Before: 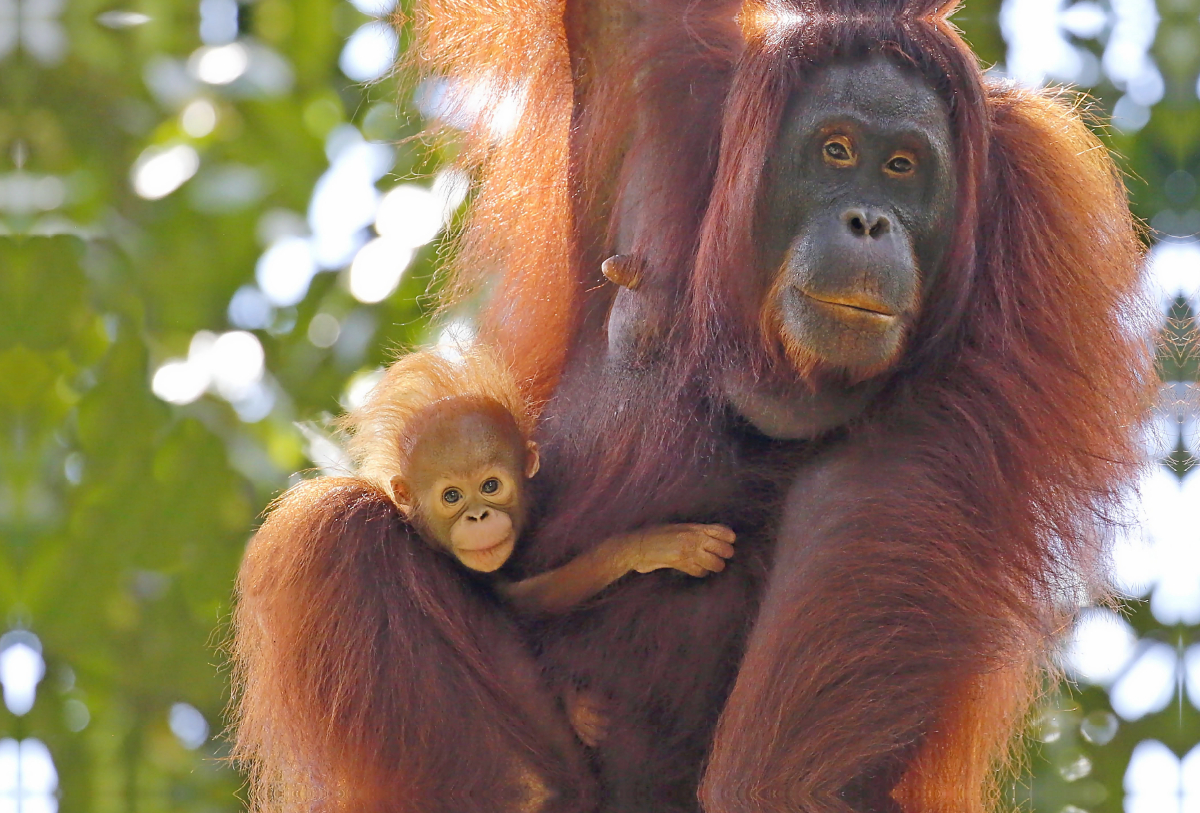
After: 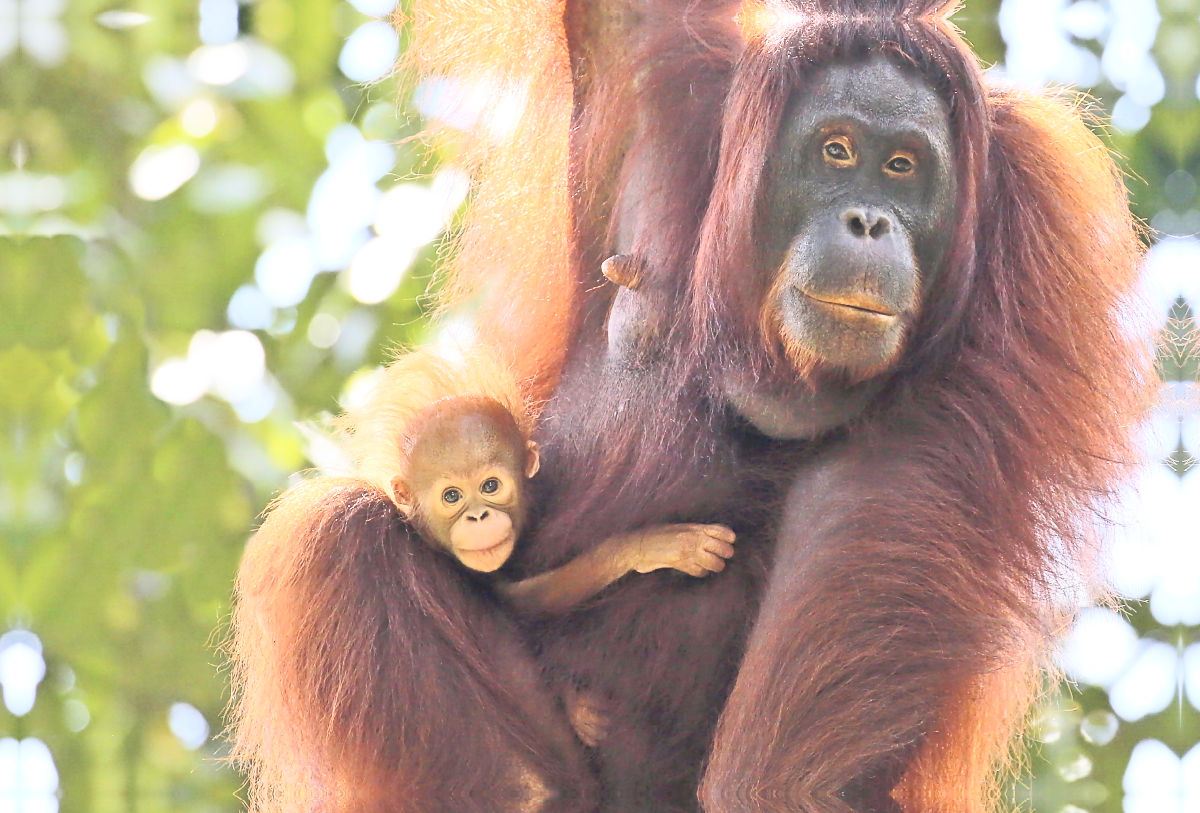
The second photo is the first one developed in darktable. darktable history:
haze removal: strength -0.092, adaptive false
contrast brightness saturation: contrast 0.388, brightness 0.544
